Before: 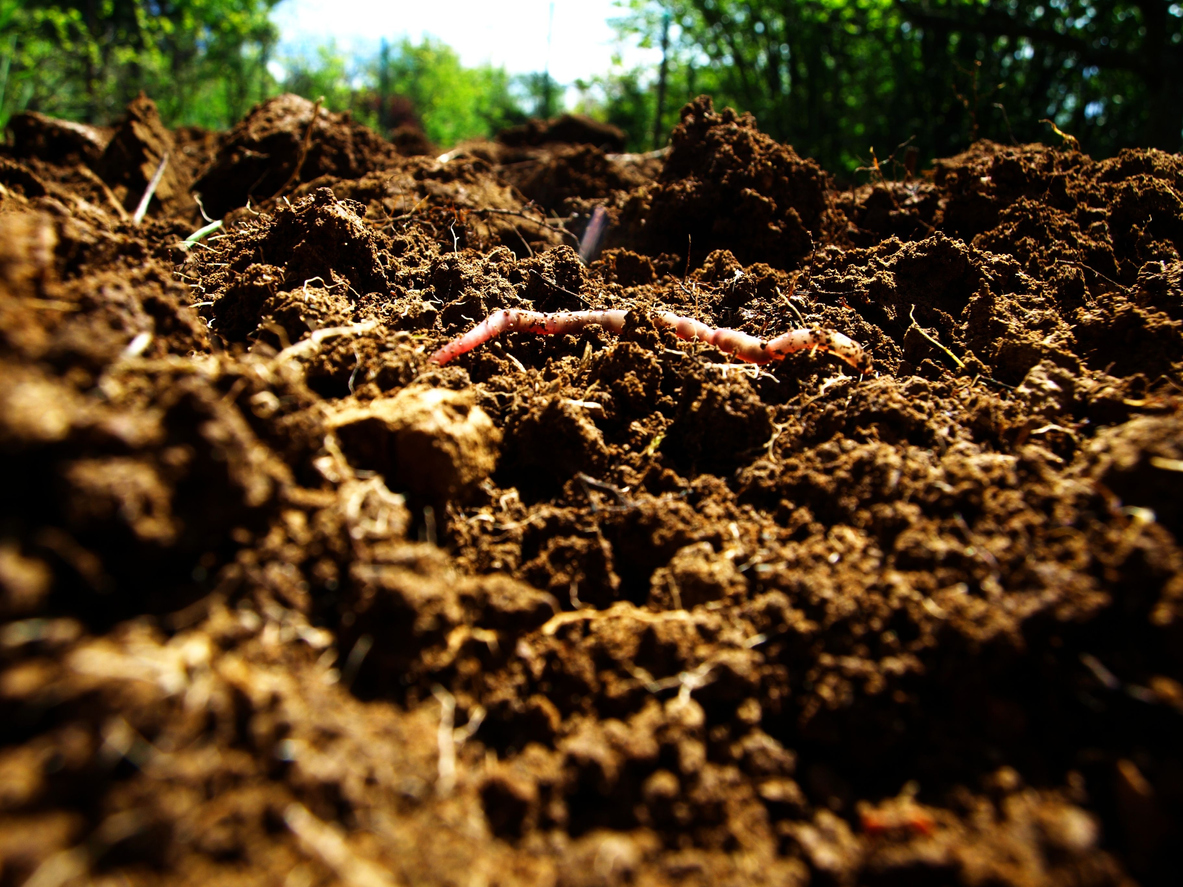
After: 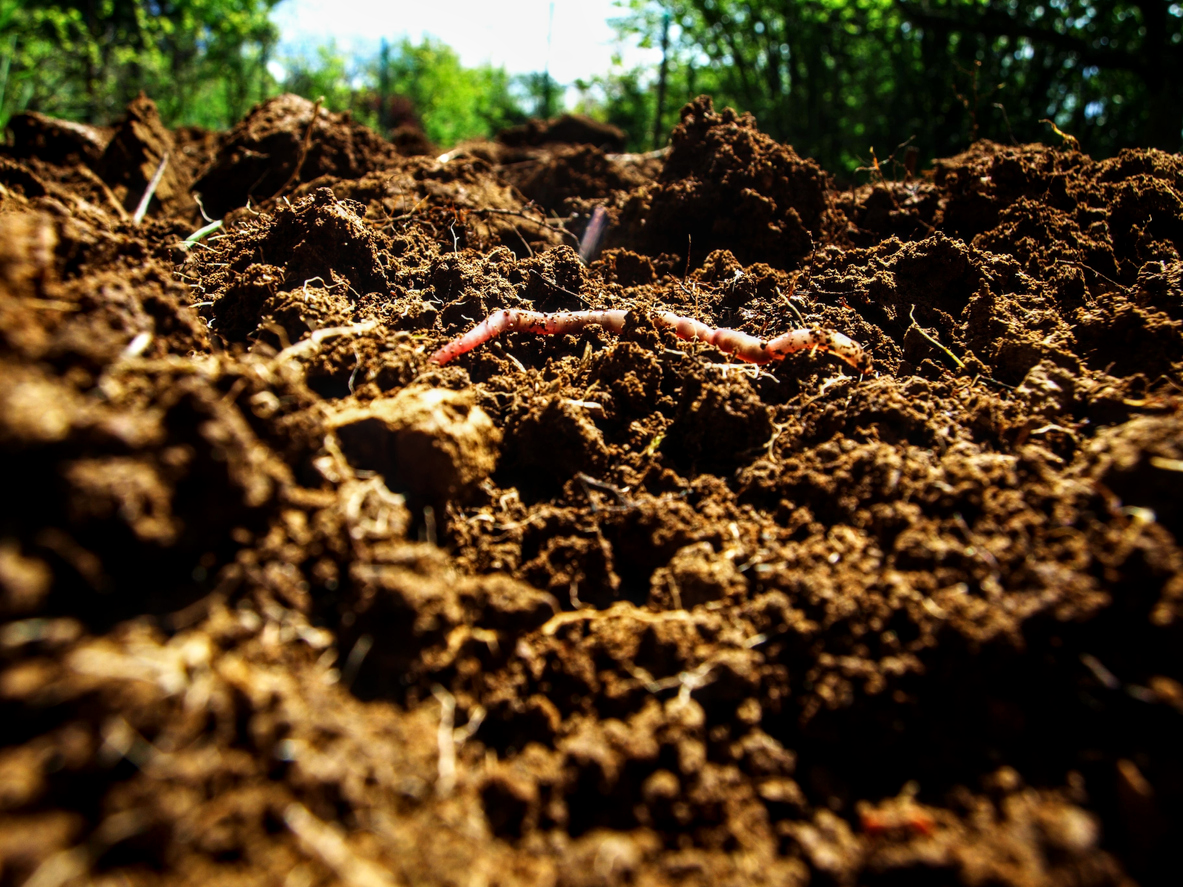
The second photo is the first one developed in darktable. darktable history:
local contrast: on, module defaults
contrast brightness saturation: contrast 0.074
